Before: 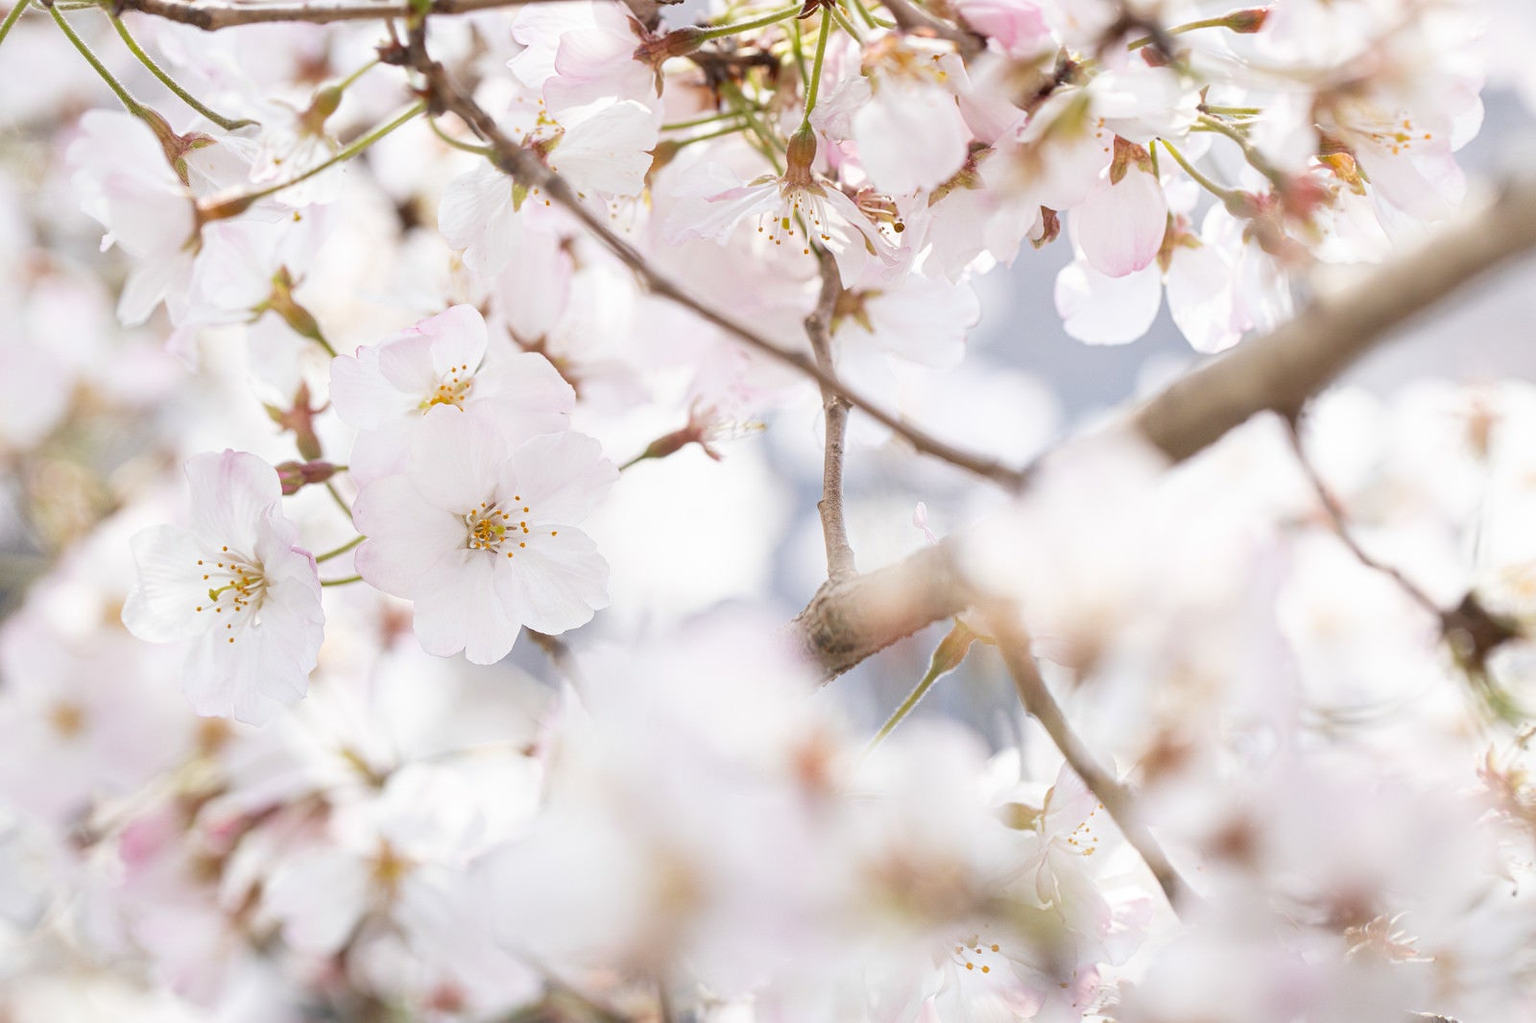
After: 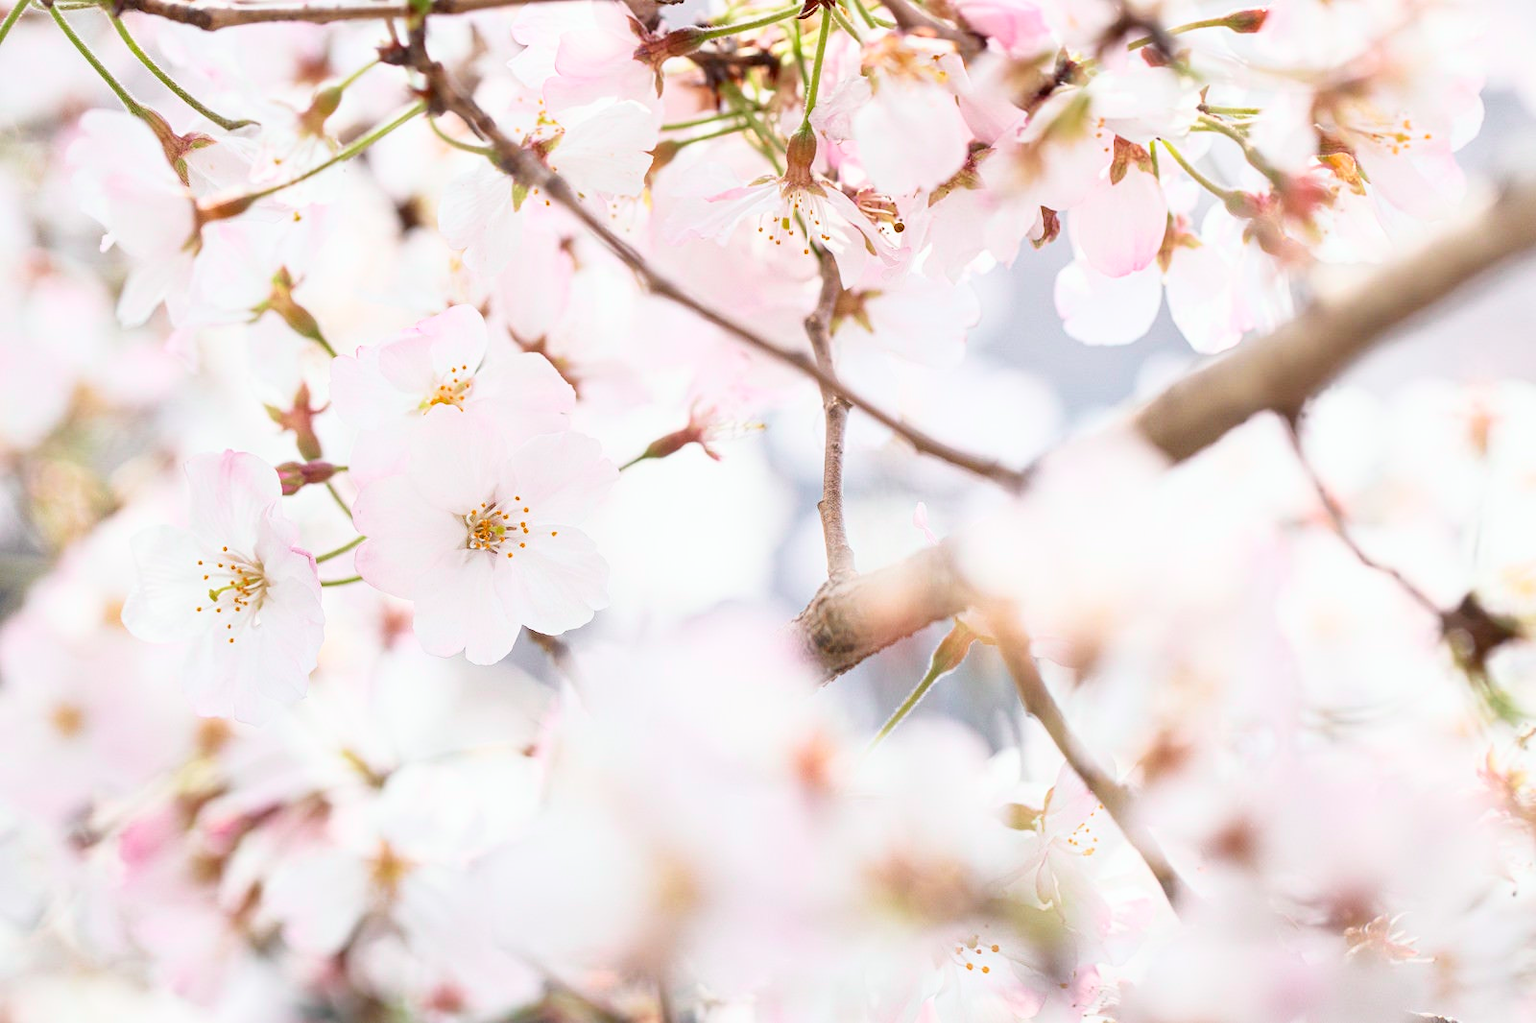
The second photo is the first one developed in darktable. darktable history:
tone curve: curves: ch0 [(0, 0.01) (0.037, 0.032) (0.131, 0.108) (0.275, 0.258) (0.483, 0.512) (0.61, 0.661) (0.696, 0.76) (0.792, 0.867) (0.911, 0.955) (0.997, 0.995)]; ch1 [(0, 0) (0.308, 0.268) (0.425, 0.383) (0.503, 0.502) (0.529, 0.543) (0.706, 0.754) (0.869, 0.907) (1, 1)]; ch2 [(0, 0) (0.228, 0.196) (0.336, 0.315) (0.399, 0.403) (0.485, 0.487) (0.502, 0.502) (0.525, 0.523) (0.545, 0.552) (0.587, 0.61) (0.636, 0.654) (0.711, 0.729) (0.855, 0.87) (0.998, 0.977)], color space Lab, independent channels, preserve colors none
